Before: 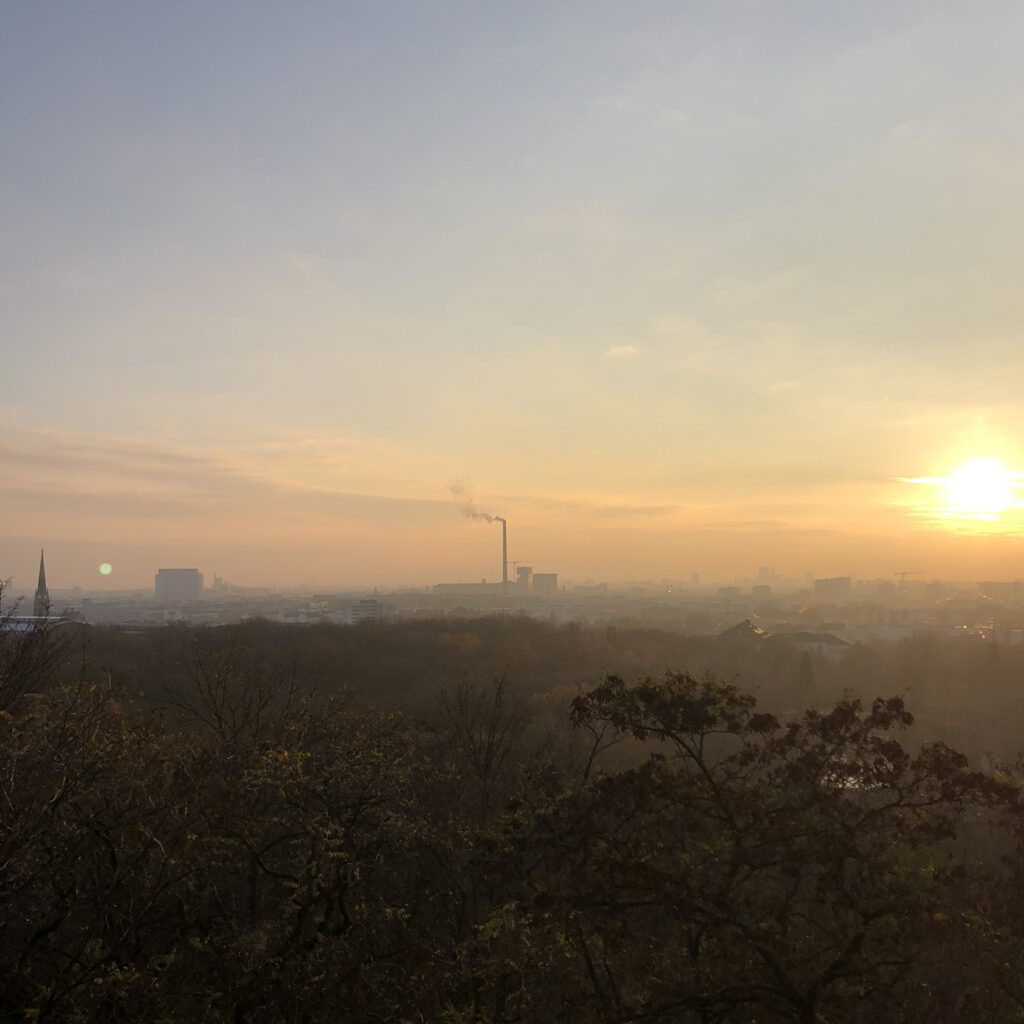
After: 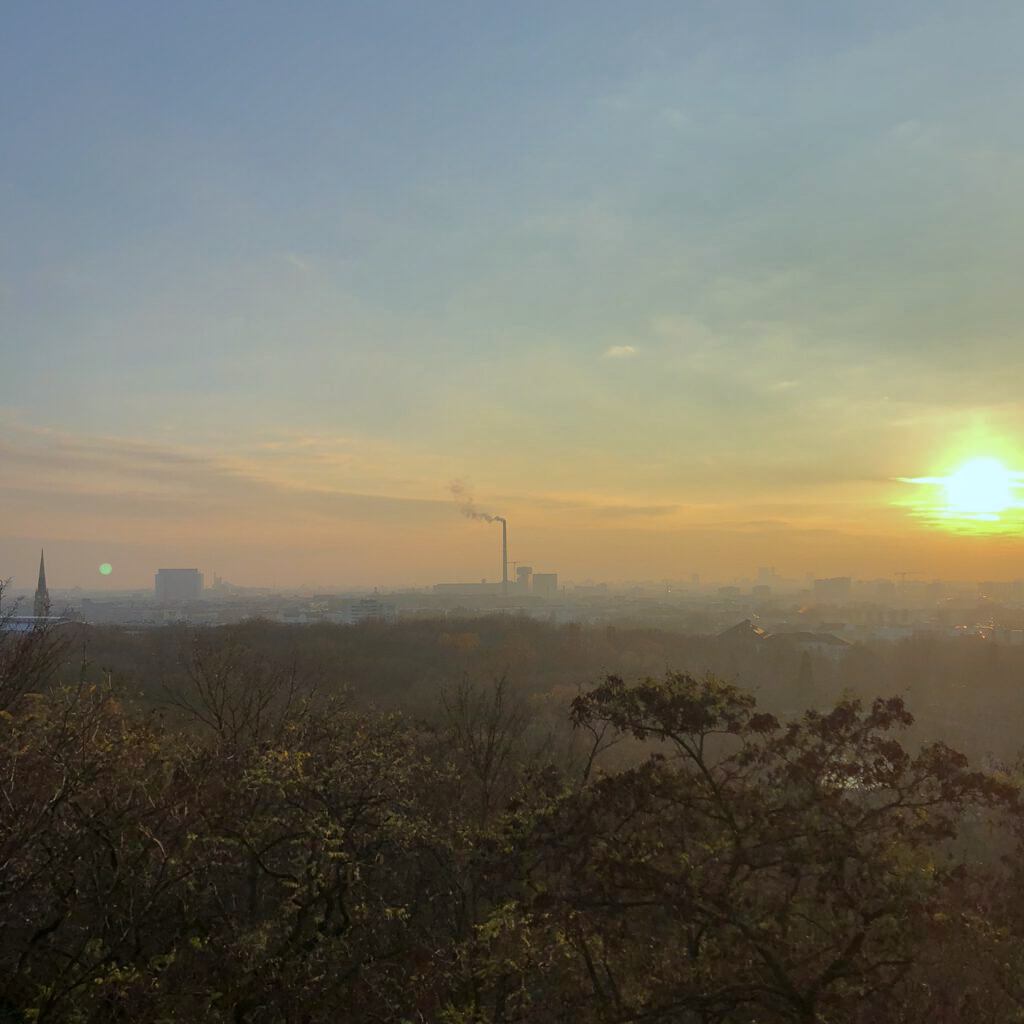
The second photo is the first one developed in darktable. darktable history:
white balance: red 0.925, blue 1.046
rotate and perspective: crop left 0, crop top 0
shadows and highlights: highlights -60
